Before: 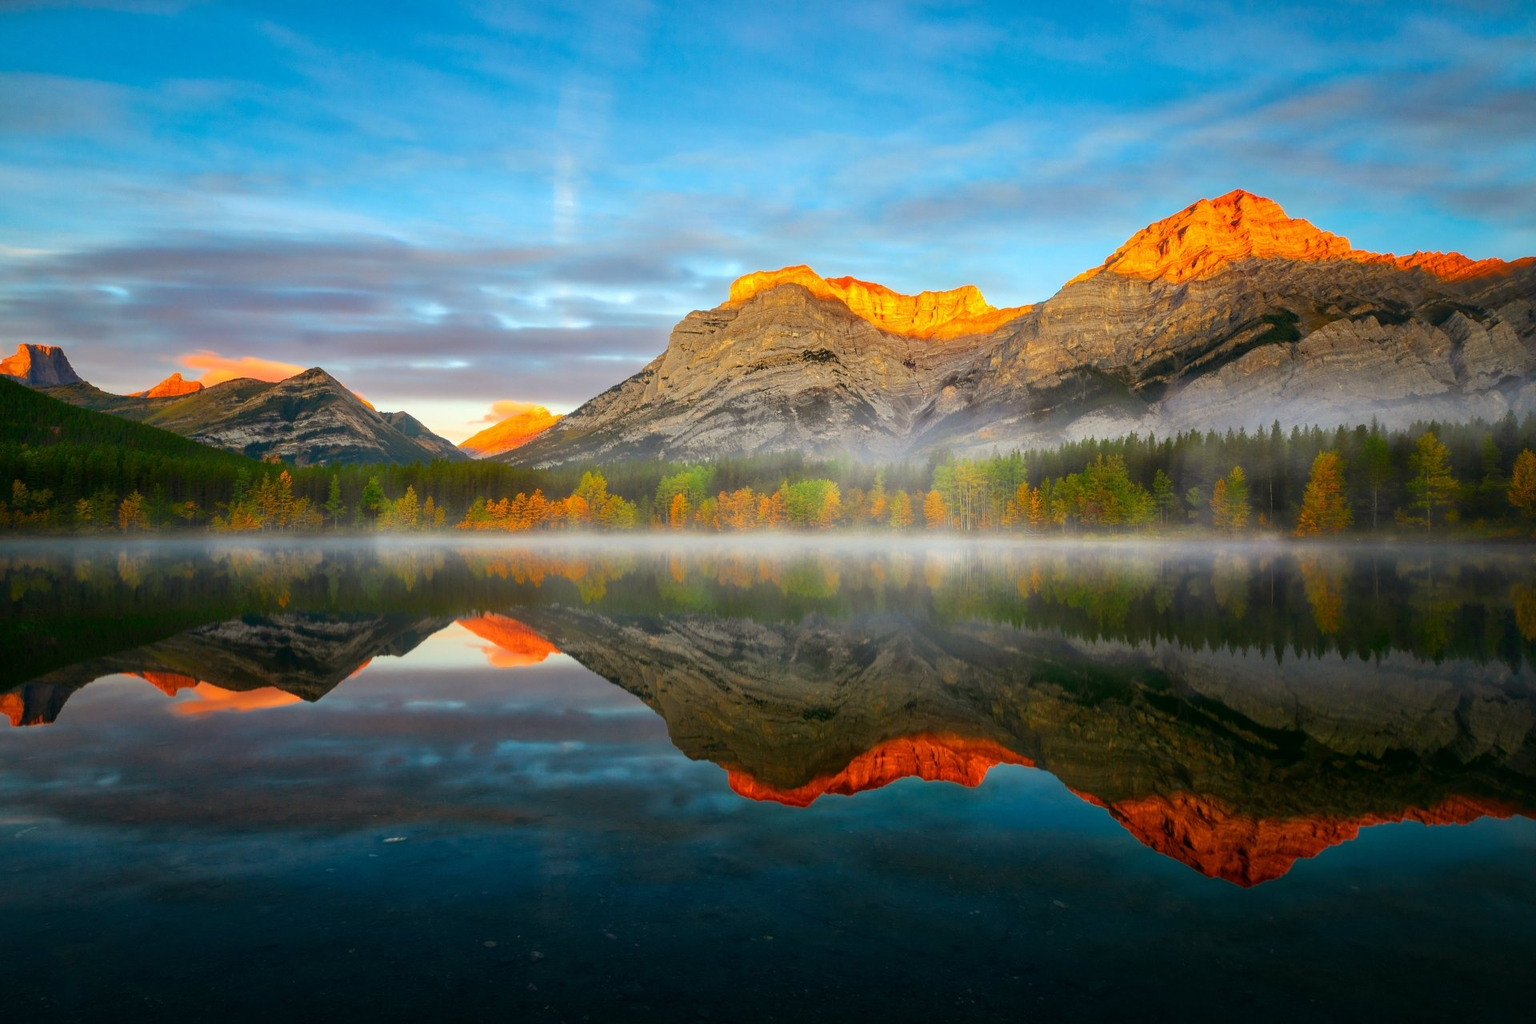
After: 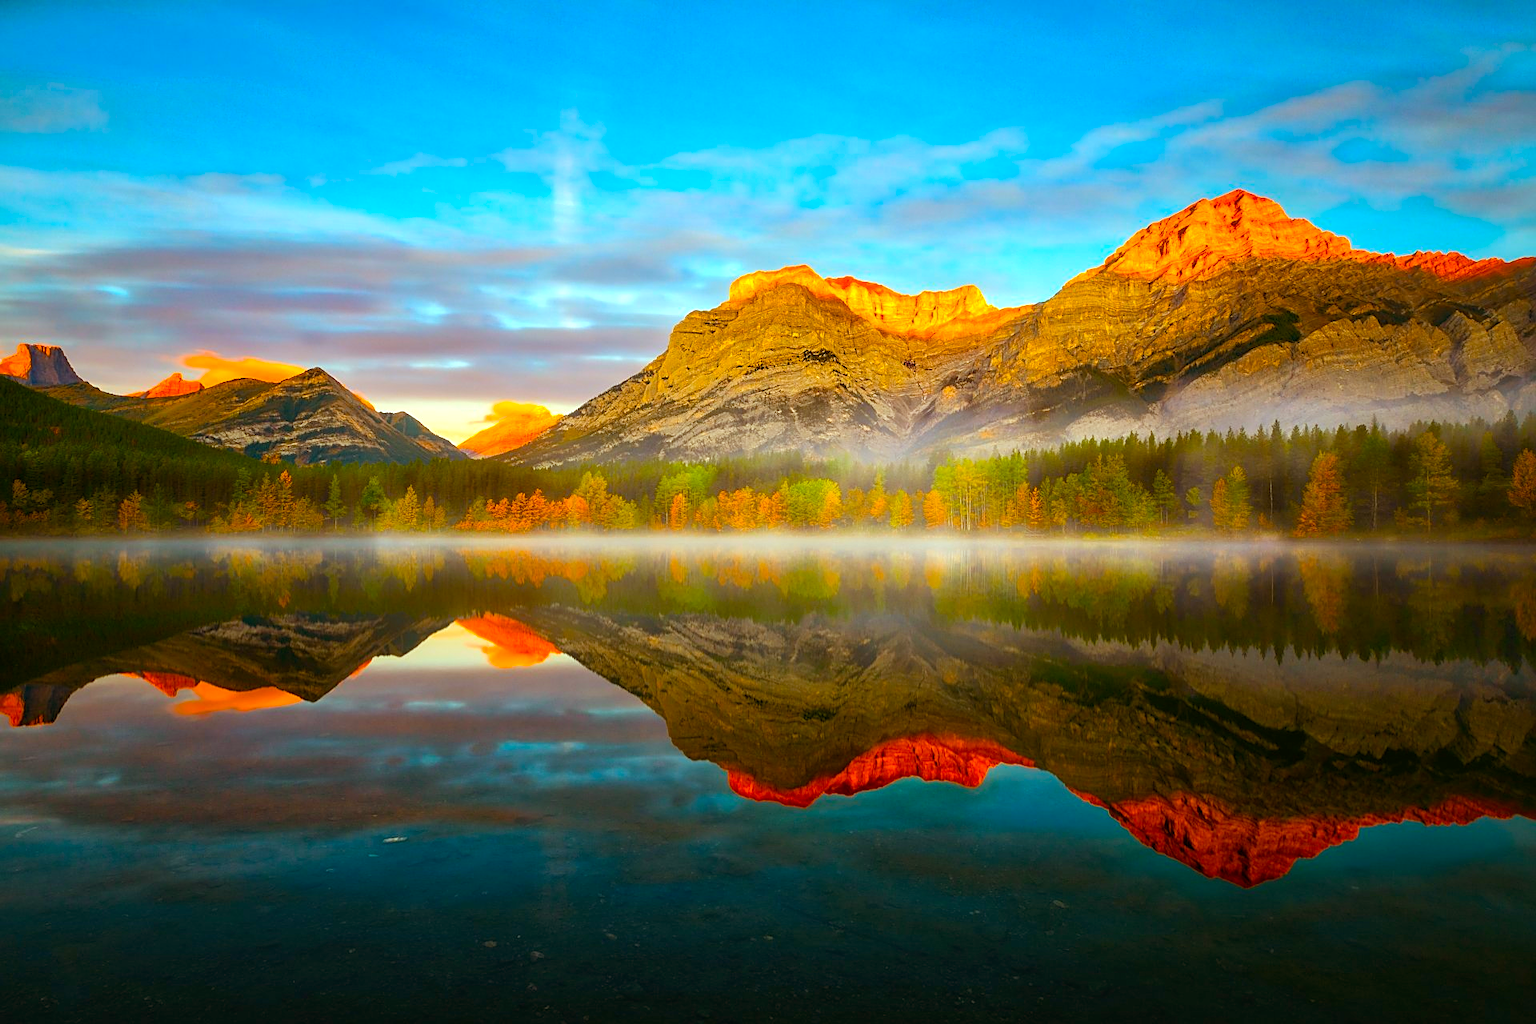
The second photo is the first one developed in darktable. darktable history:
sharpen: on, module defaults
color balance rgb: power › luminance 9.777%, power › chroma 2.827%, power › hue 58.38°, highlights gain › luminance 17.519%, linear chroma grading › global chroma 14.886%, perceptual saturation grading › global saturation 30.397%, global vibrance 20%
